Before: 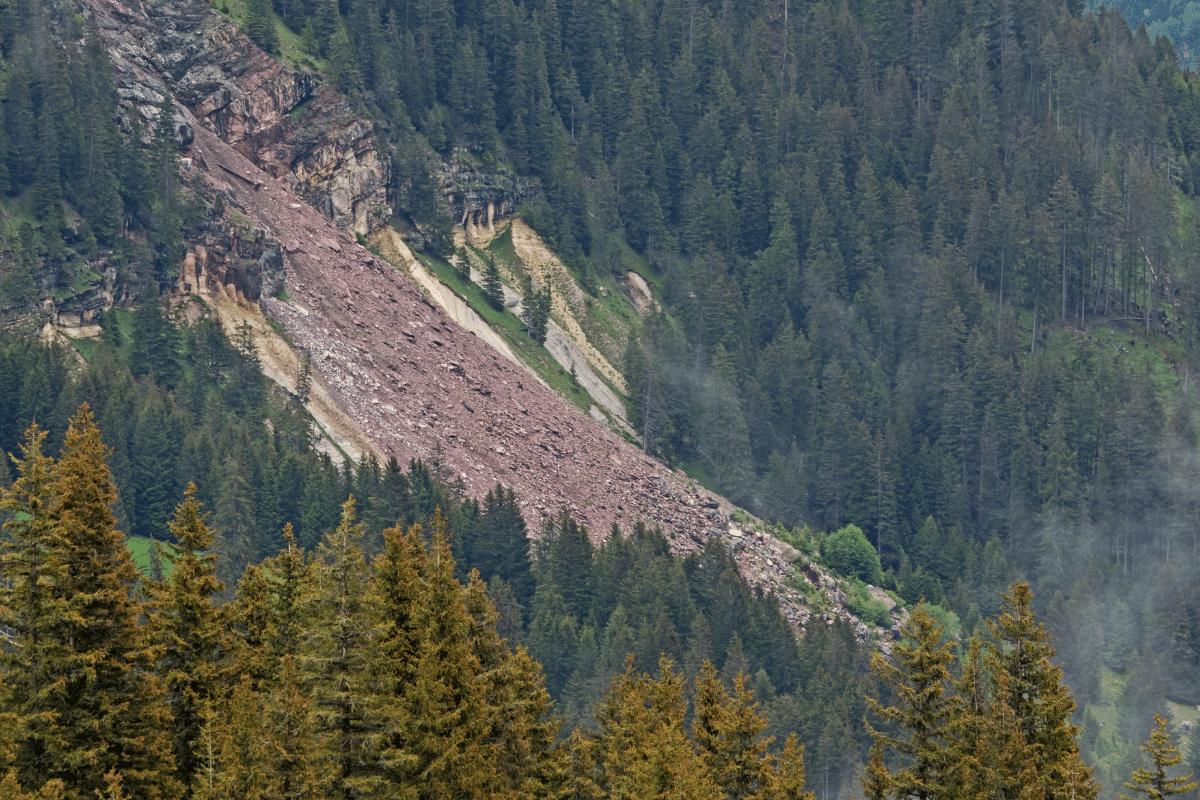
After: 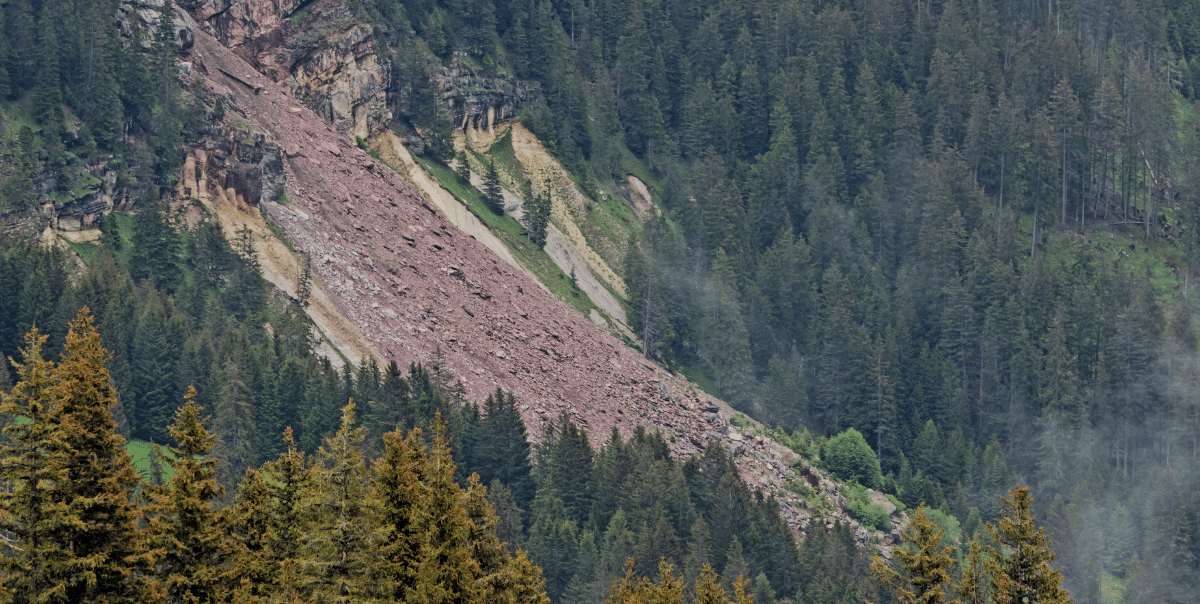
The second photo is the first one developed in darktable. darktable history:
crop and rotate: top 12.079%, bottom 12.322%
filmic rgb: black relative exposure -7.16 EV, white relative exposure 5.36 EV, hardness 3.02, add noise in highlights 0.001, color science v3 (2019), use custom middle-gray values true, iterations of high-quality reconstruction 0, contrast in highlights soft
